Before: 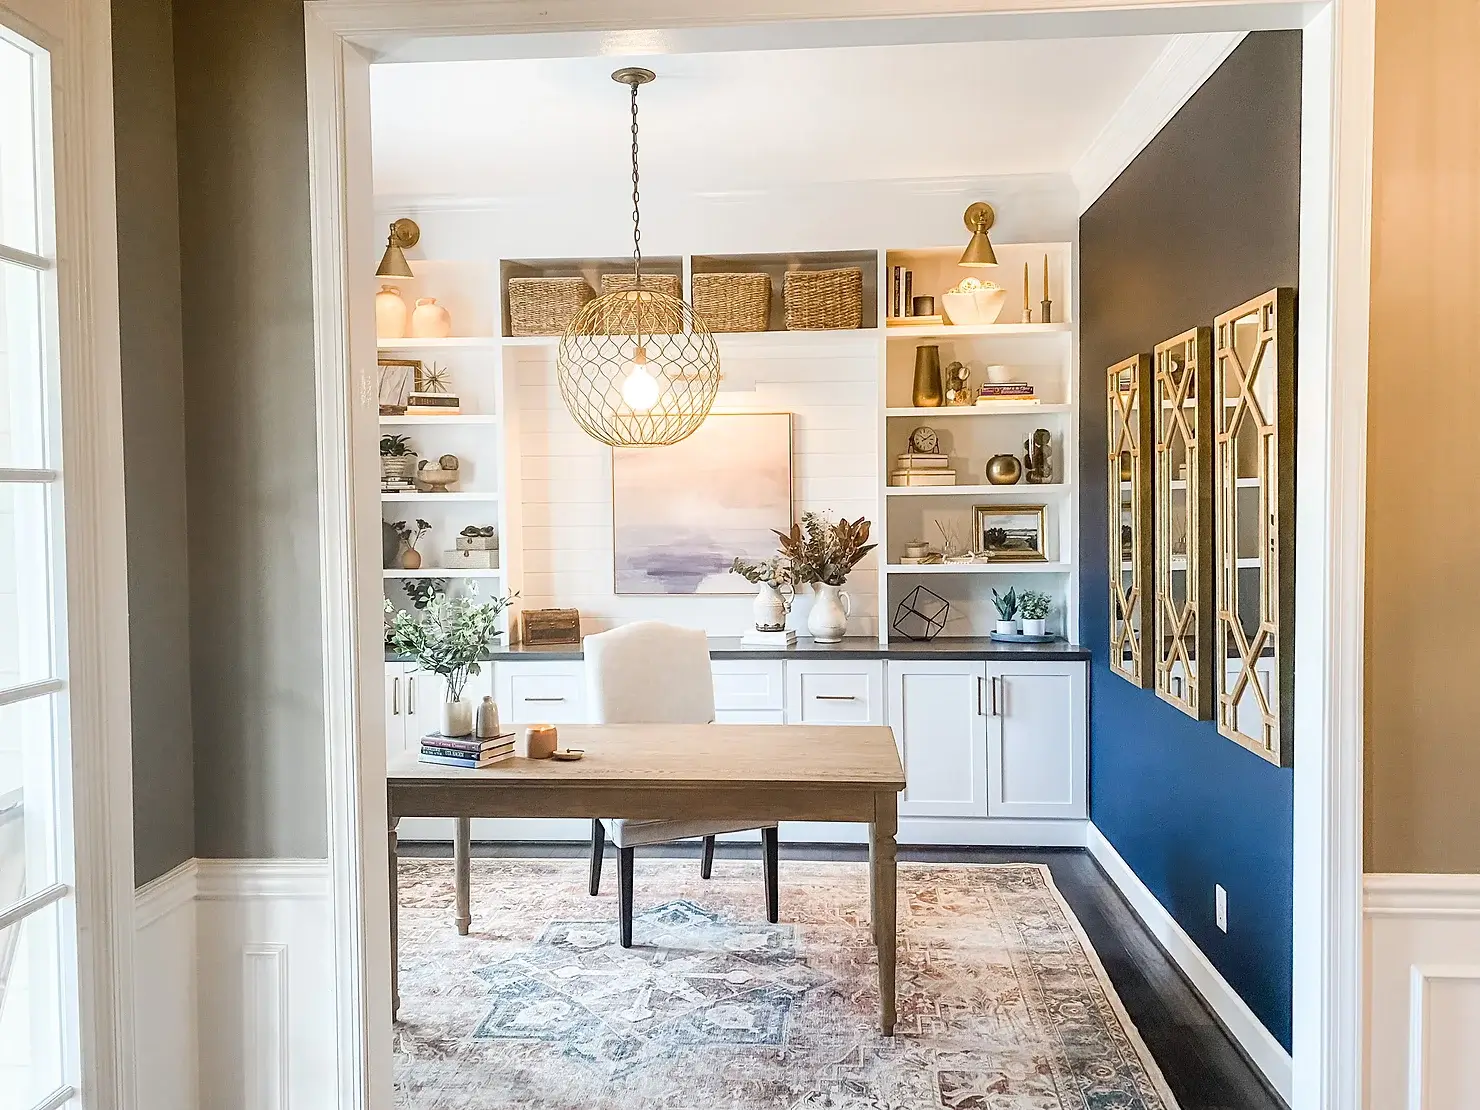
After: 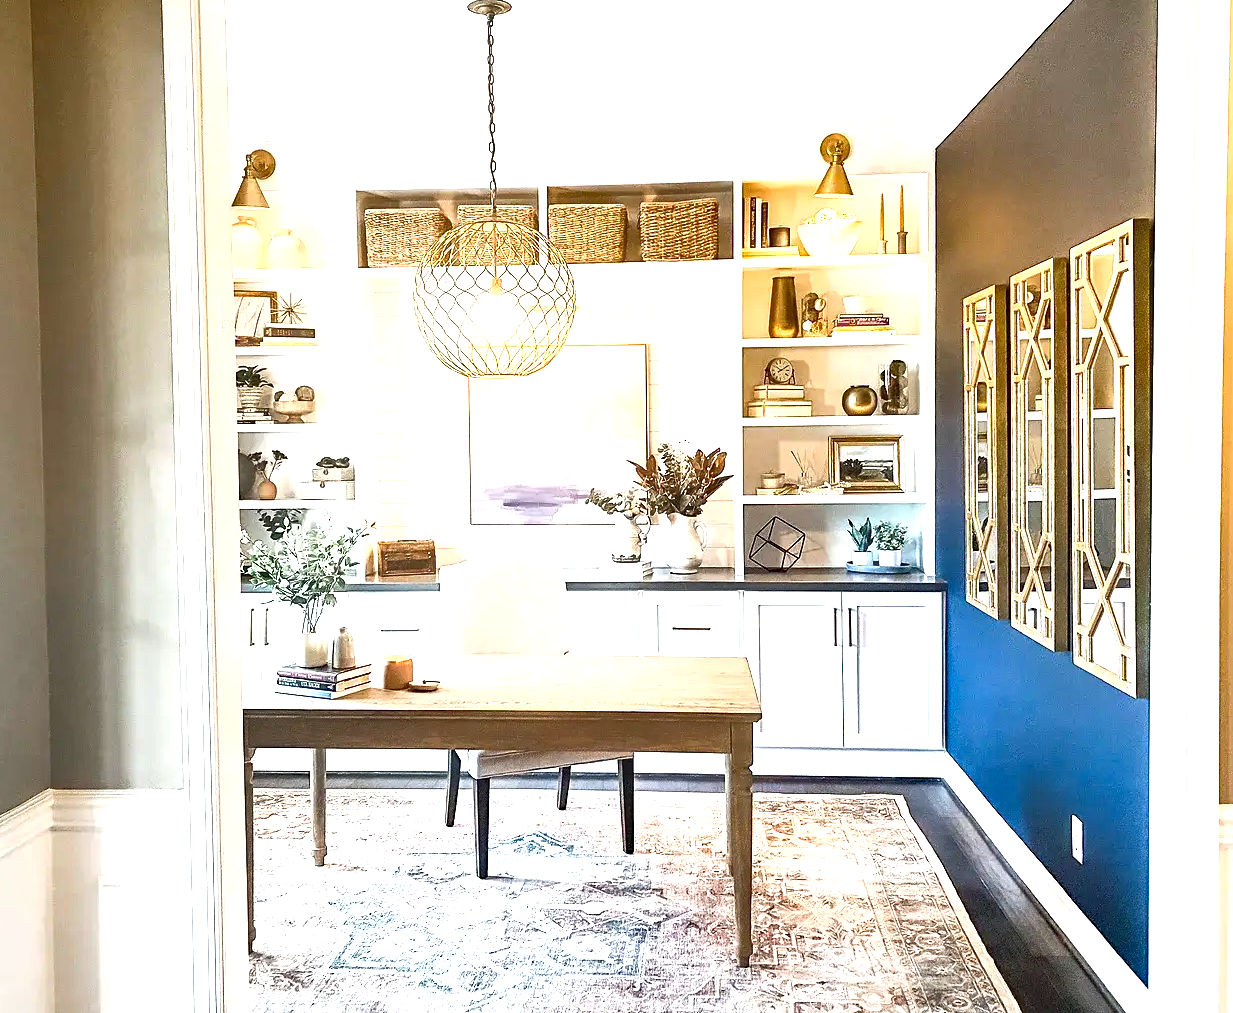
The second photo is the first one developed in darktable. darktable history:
haze removal: adaptive false
shadows and highlights: shadows 36.14, highlights -26.78, soften with gaussian
exposure: black level correction 0, exposure 1.102 EV, compensate highlight preservation false
crop: left 9.789%, top 6.243%, right 6.9%, bottom 2.438%
